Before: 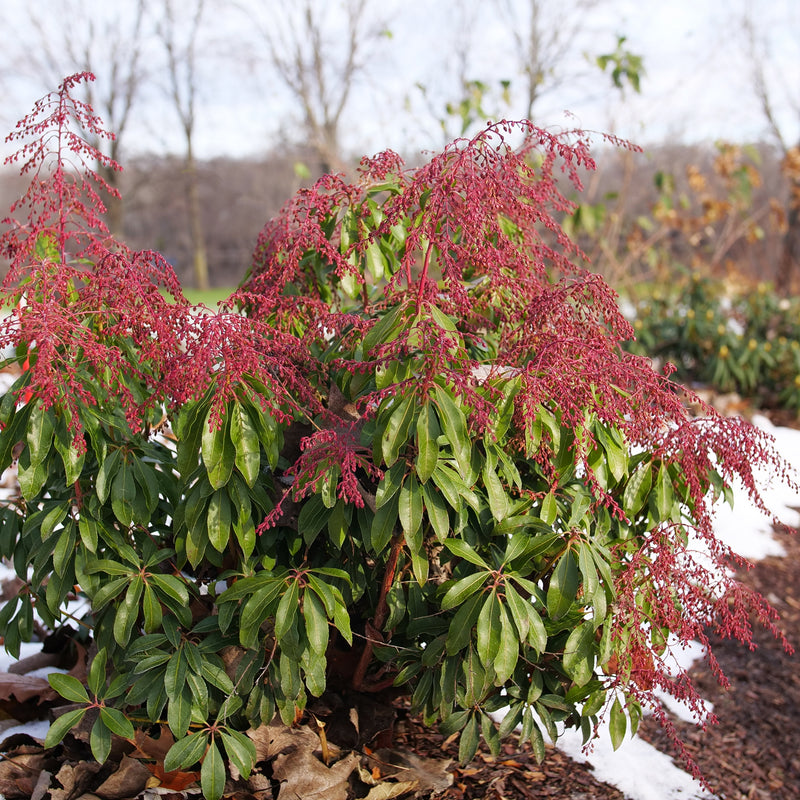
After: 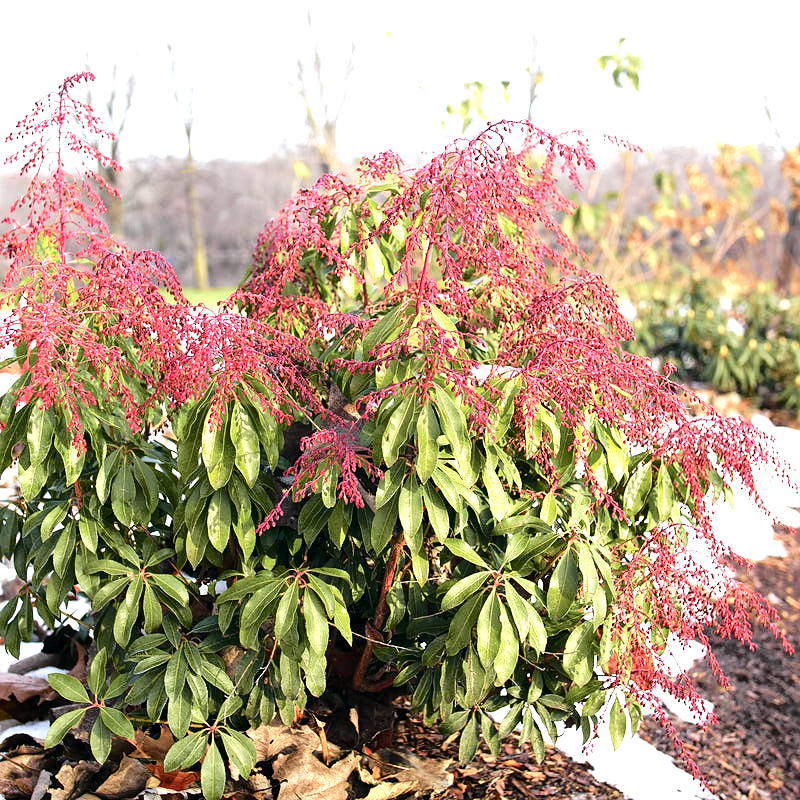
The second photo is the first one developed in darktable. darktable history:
sharpen: radius 1.272, amount 0.305, threshold 0
exposure: black level correction 0.001, exposure 1.129 EV, compensate exposure bias true, compensate highlight preservation false
tone curve: curves: ch0 [(0, 0) (0.081, 0.044) (0.185, 0.13) (0.283, 0.238) (0.416, 0.449) (0.495, 0.524) (0.686, 0.743) (0.826, 0.865) (0.978, 0.988)]; ch1 [(0, 0) (0.147, 0.166) (0.321, 0.362) (0.371, 0.402) (0.423, 0.442) (0.479, 0.472) (0.505, 0.497) (0.521, 0.506) (0.551, 0.537) (0.586, 0.574) (0.625, 0.618) (0.68, 0.681) (1, 1)]; ch2 [(0, 0) (0.346, 0.362) (0.404, 0.427) (0.502, 0.495) (0.531, 0.513) (0.547, 0.533) (0.582, 0.596) (0.629, 0.631) (0.717, 0.678) (1, 1)], color space Lab, independent channels, preserve colors none
